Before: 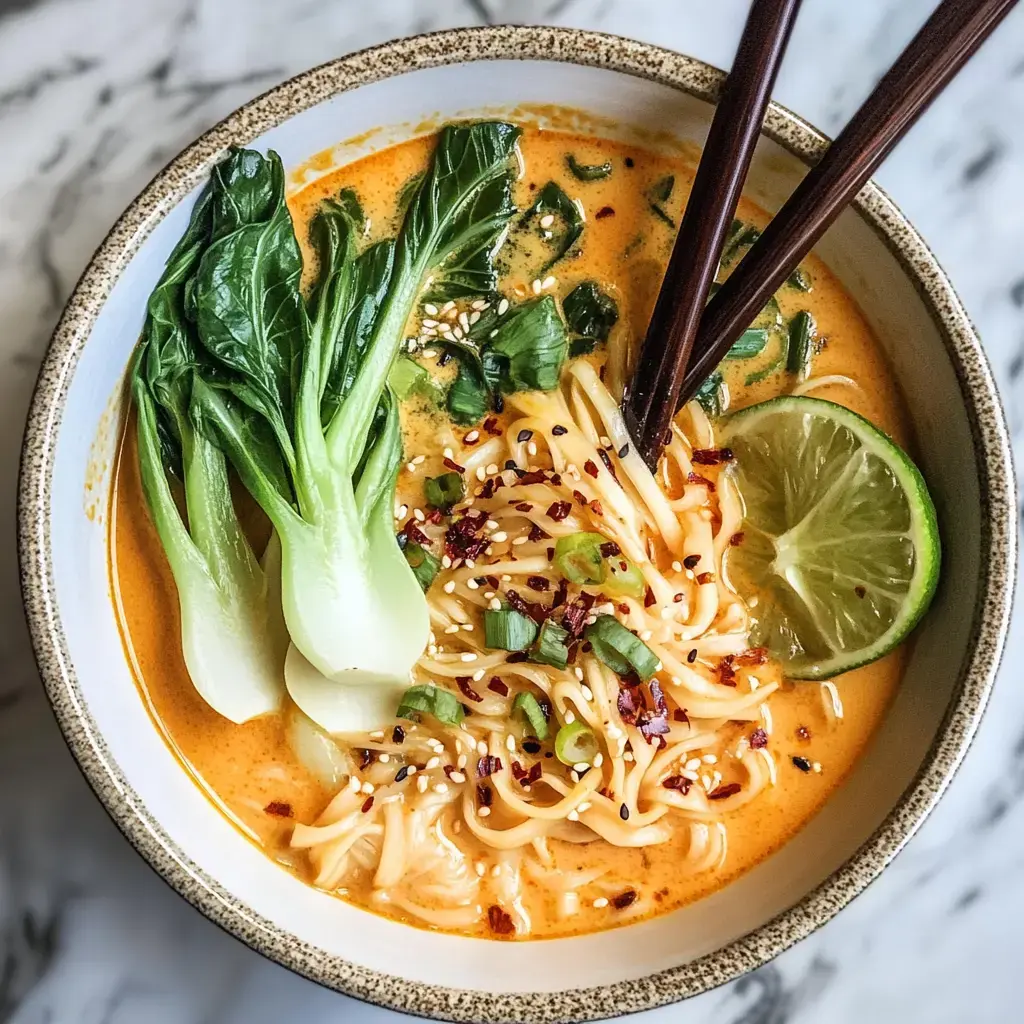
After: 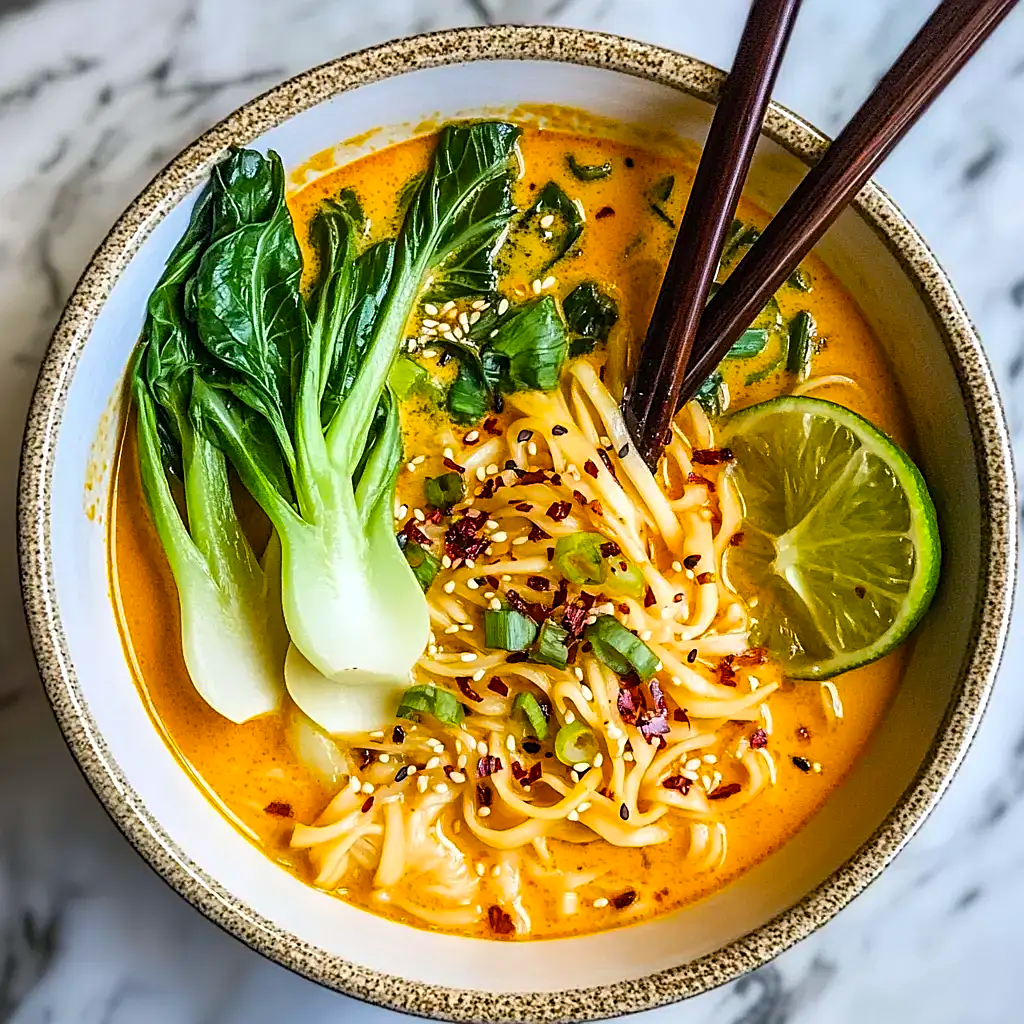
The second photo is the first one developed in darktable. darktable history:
sharpen: on, module defaults
color balance rgb: linear chroma grading › global chroma 15%, perceptual saturation grading › global saturation 30%
